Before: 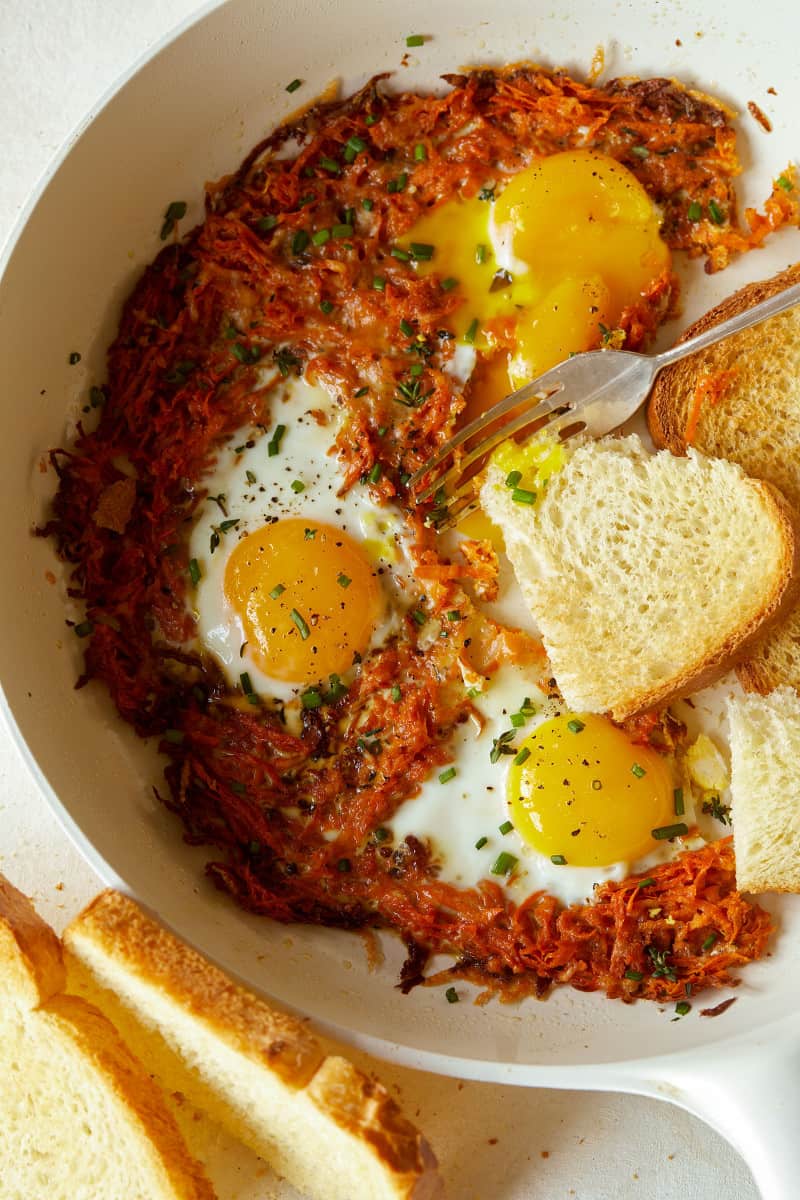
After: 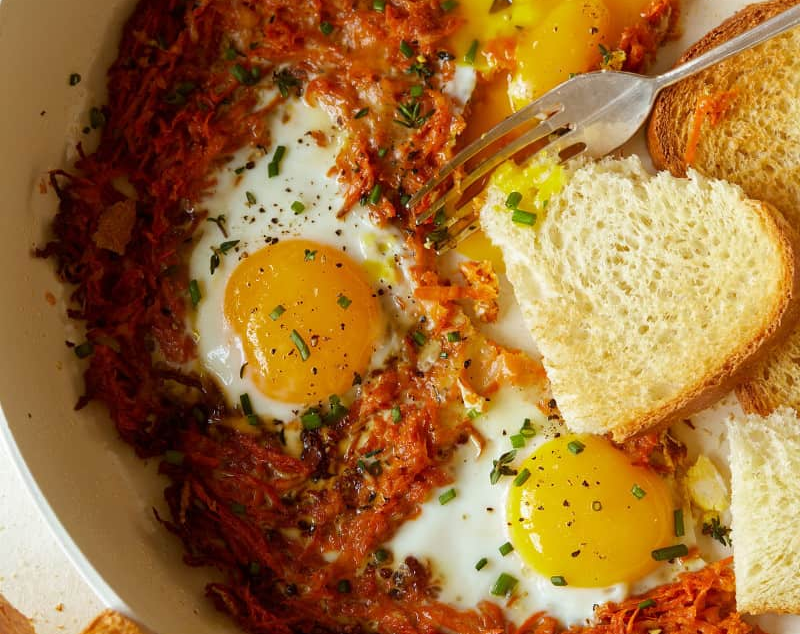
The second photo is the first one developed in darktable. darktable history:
crop and rotate: top 23.29%, bottom 23.817%
